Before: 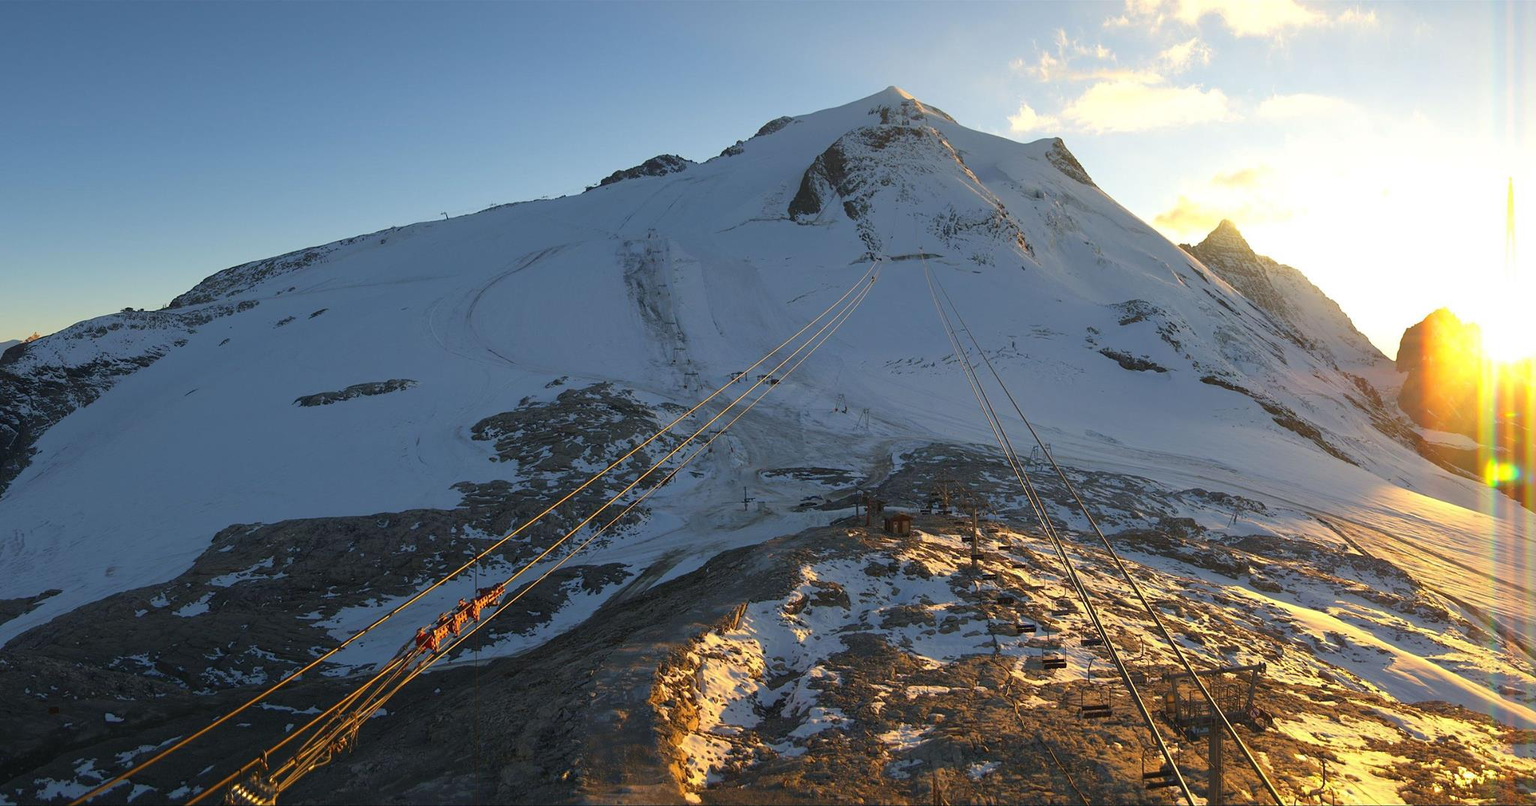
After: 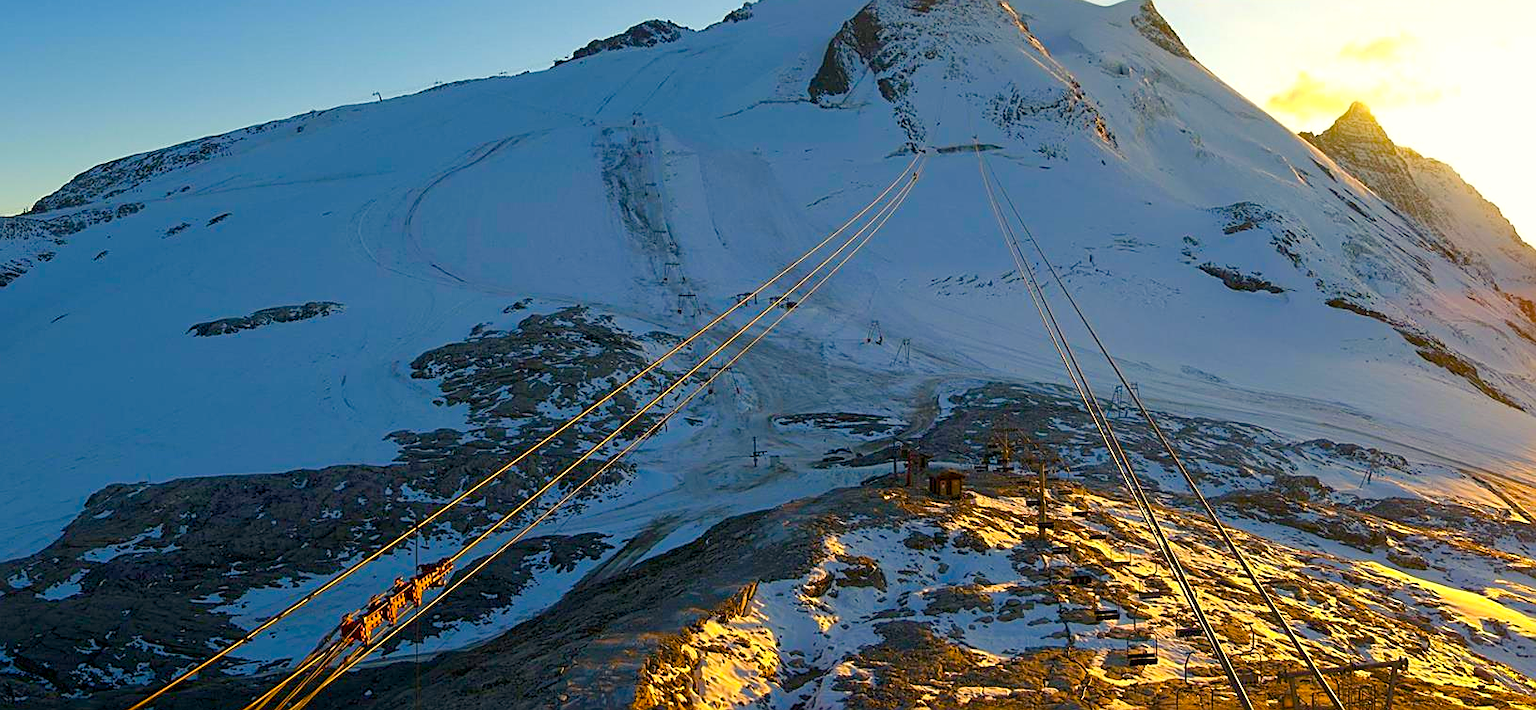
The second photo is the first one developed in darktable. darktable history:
crop: left 9.384%, top 17.277%, right 10.924%, bottom 12.407%
color balance rgb: highlights gain › chroma 3.075%, highlights gain › hue 77.49°, perceptual saturation grading › global saturation 35.163%, perceptual saturation grading › highlights -29.797%, perceptual saturation grading › shadows 34.74%, global vibrance 40.926%
exposure: black level correction 0.007, exposure 0.155 EV, compensate highlight preservation false
sharpen: on, module defaults
